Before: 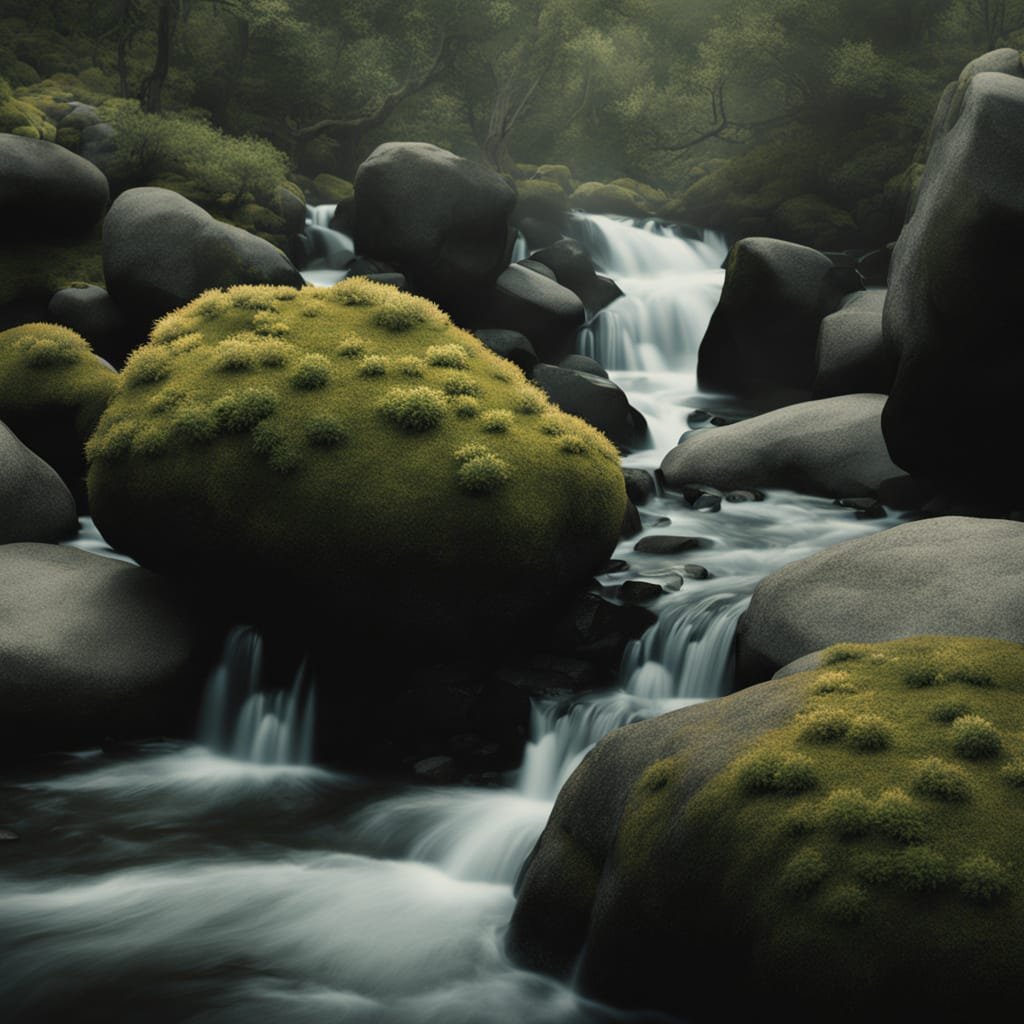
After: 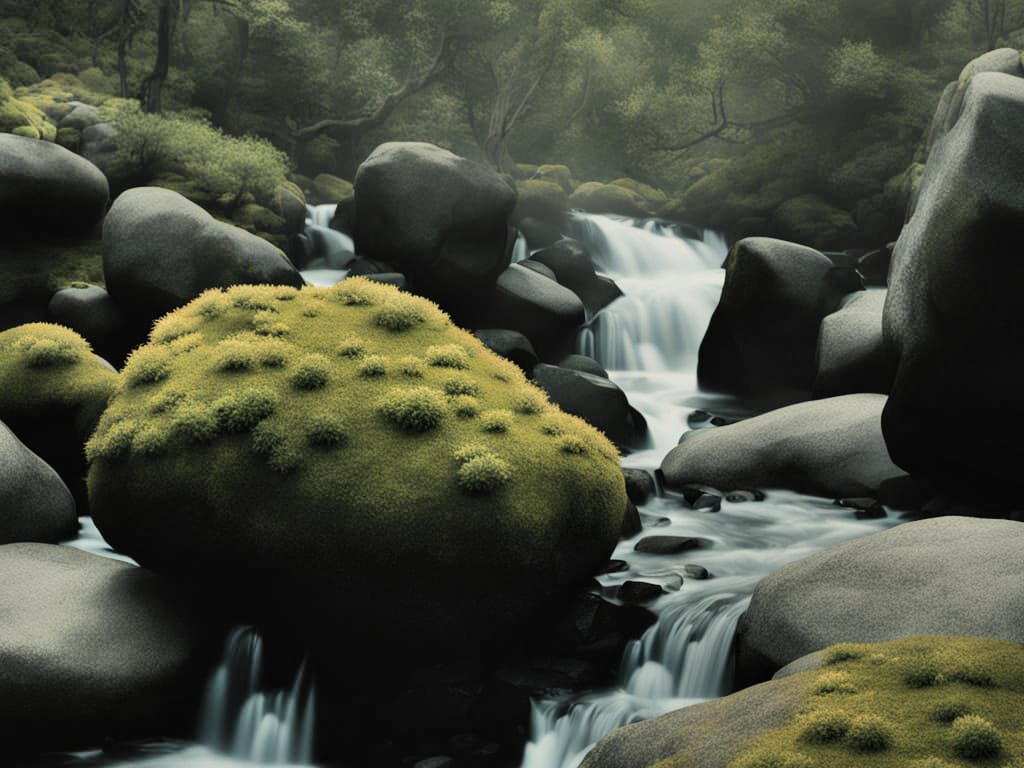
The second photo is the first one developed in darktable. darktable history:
filmic rgb: black relative exposure -9.38 EV, white relative exposure 3.05 EV, hardness 6.07, iterations of high-quality reconstruction 0
shadows and highlights: shadows 59.2, soften with gaussian
crop: bottom 24.989%
